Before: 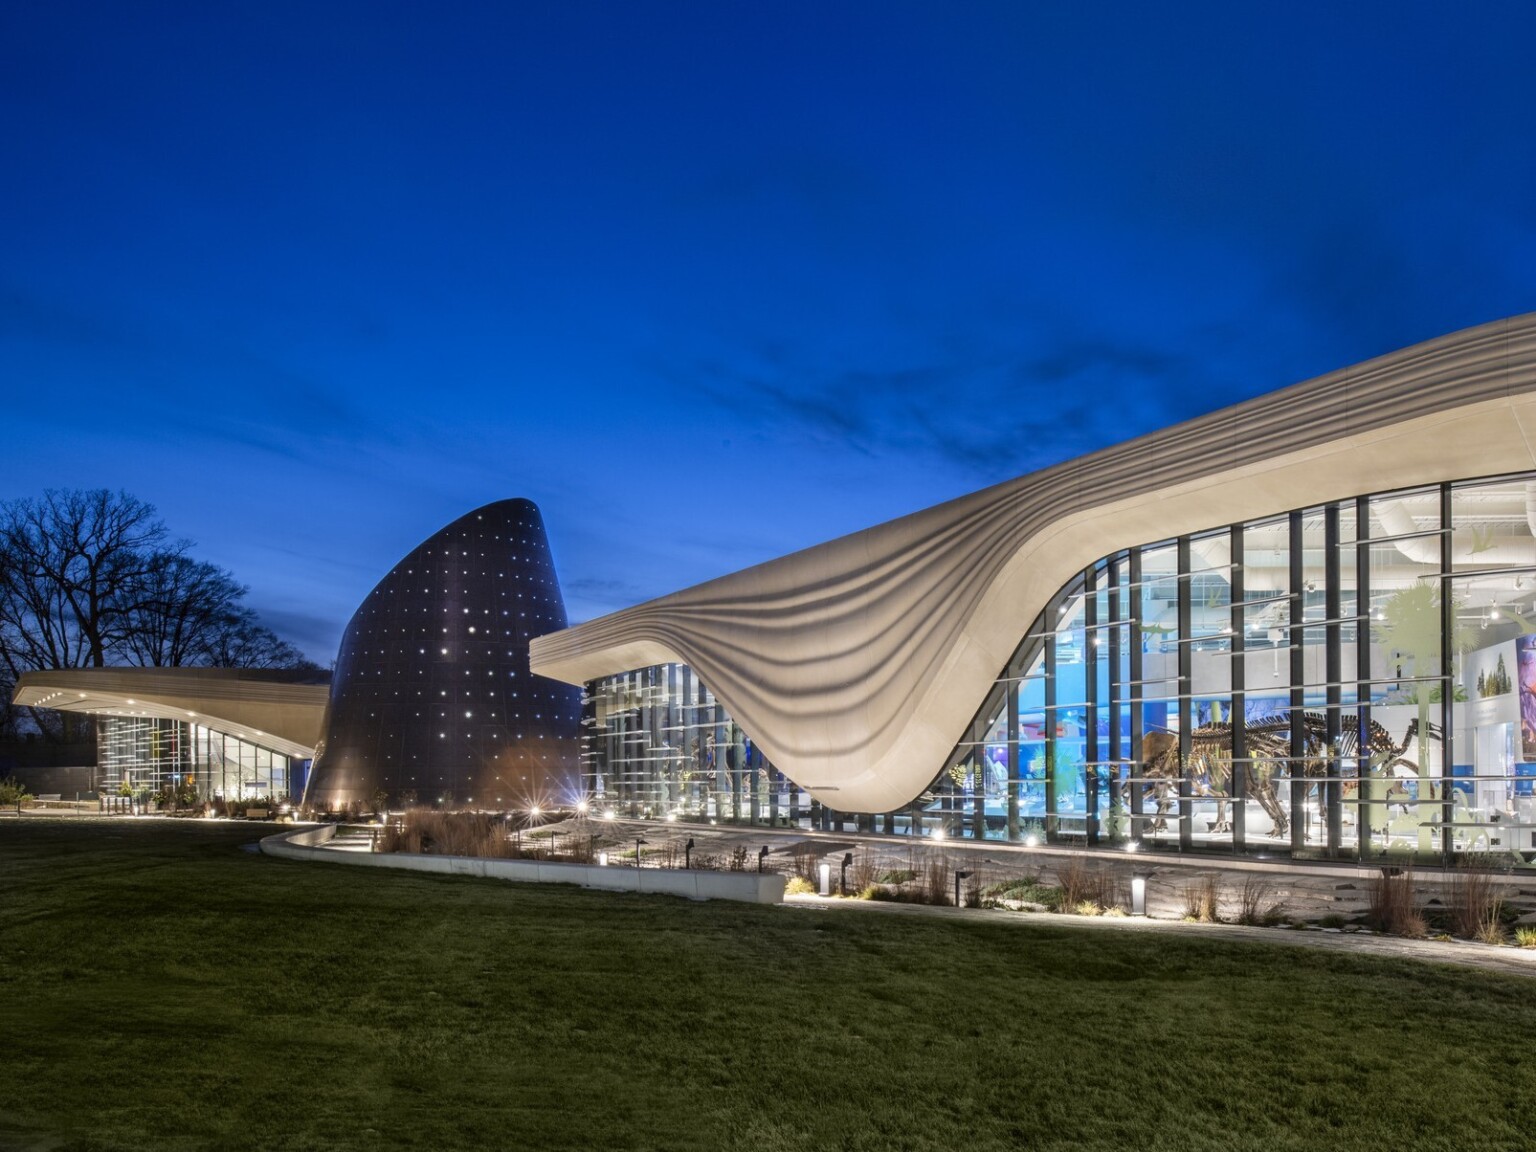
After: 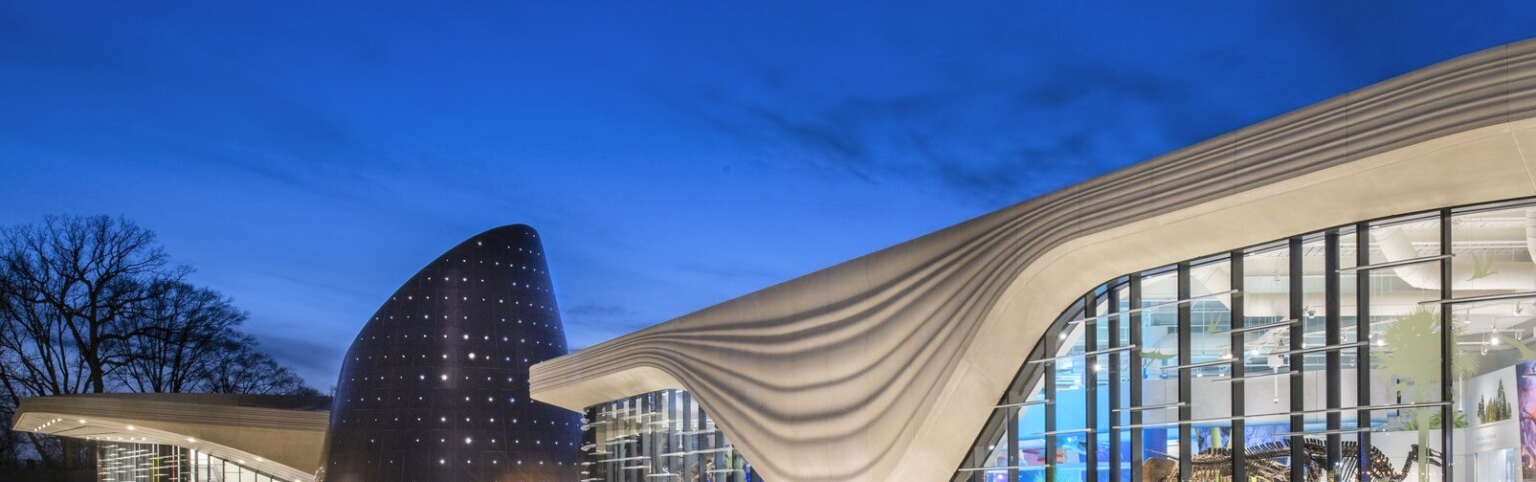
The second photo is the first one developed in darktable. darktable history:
contrast brightness saturation: contrast 0.05, brightness 0.06, saturation 0.01
crop and rotate: top 23.84%, bottom 34.294%
